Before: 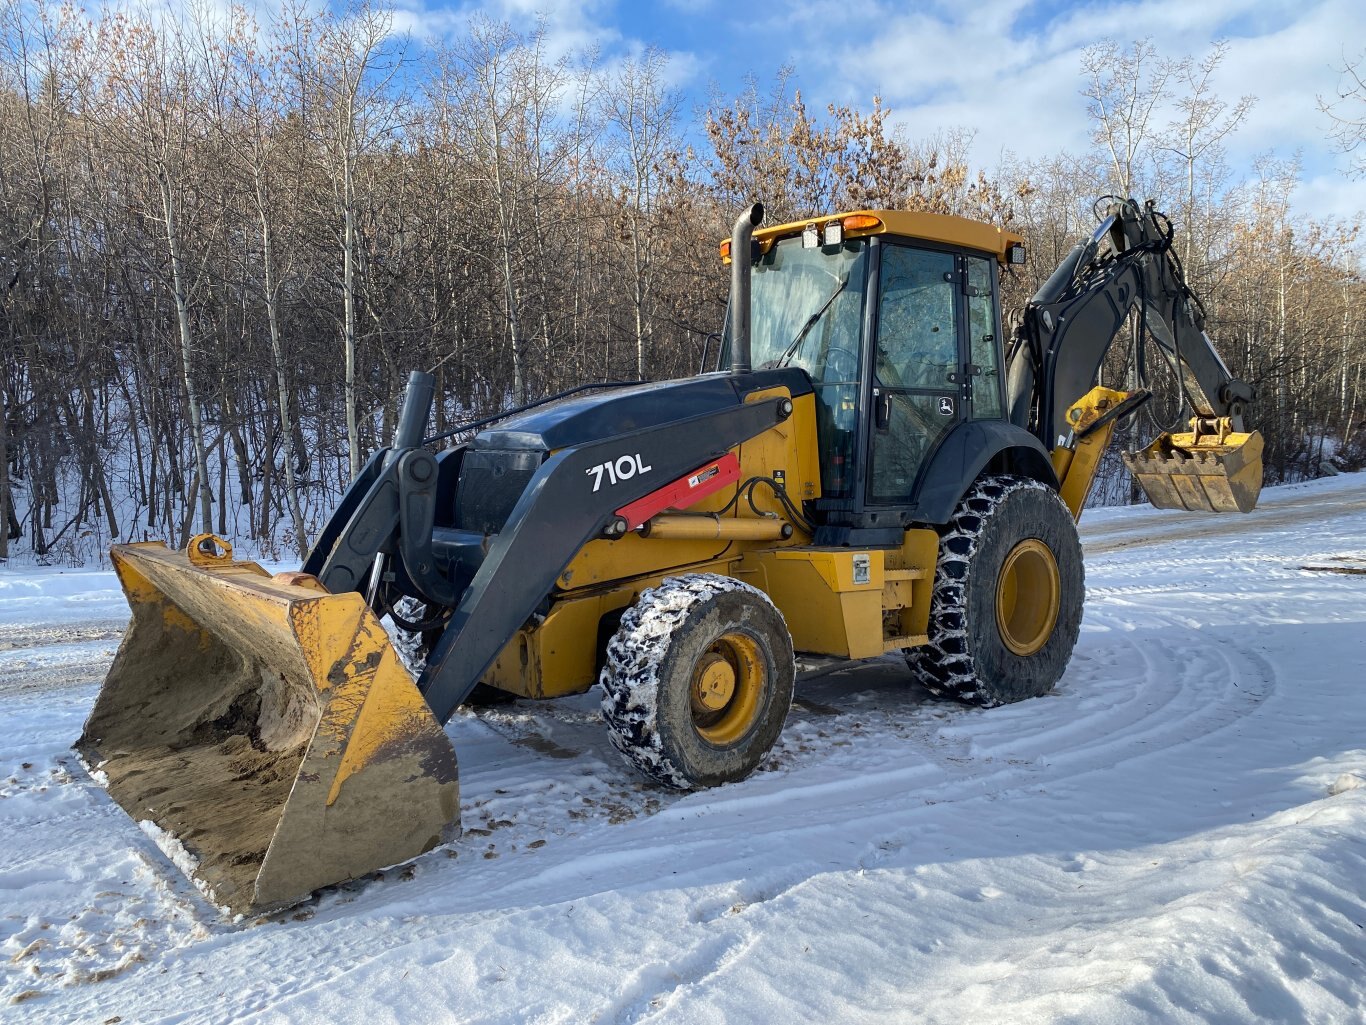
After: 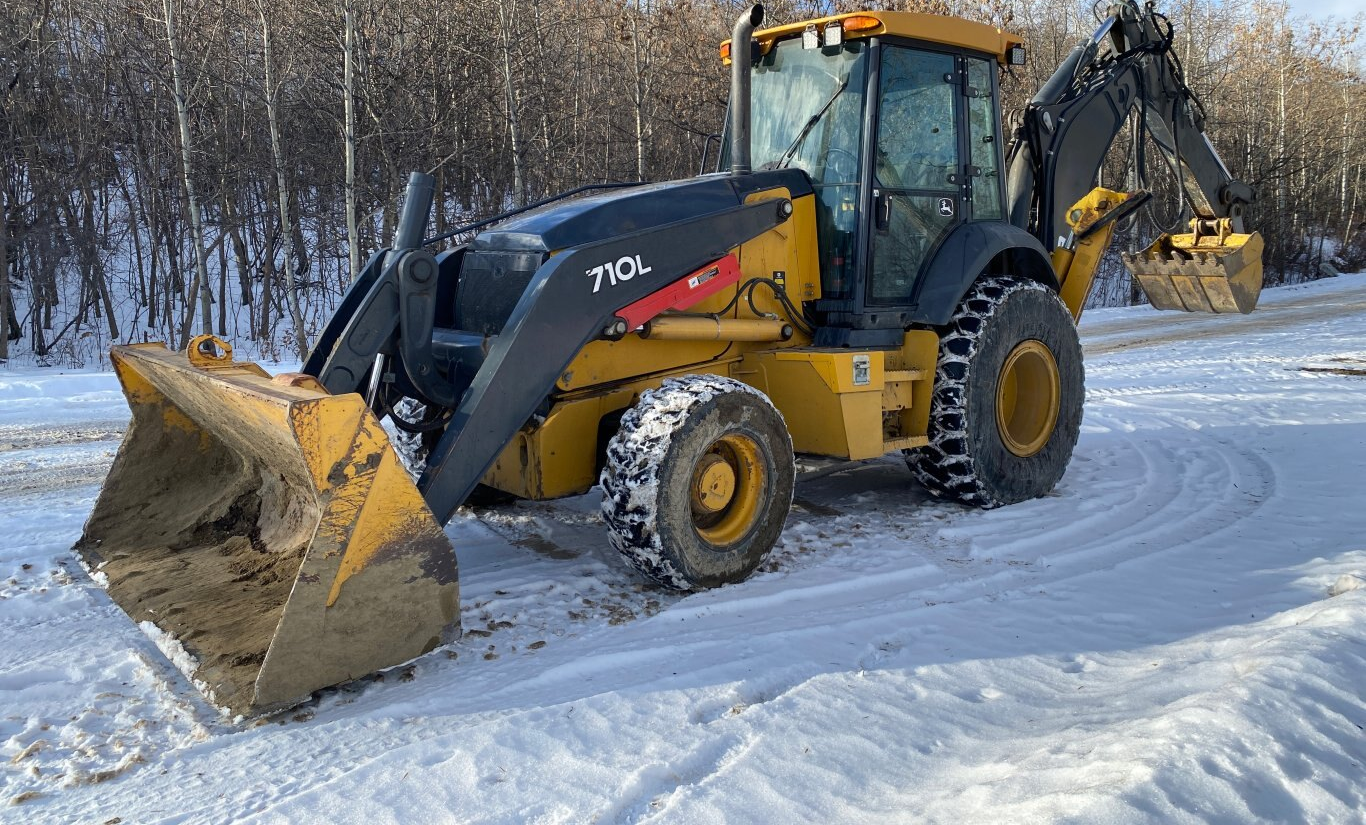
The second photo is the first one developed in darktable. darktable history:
crop and rotate: top 19.42%
